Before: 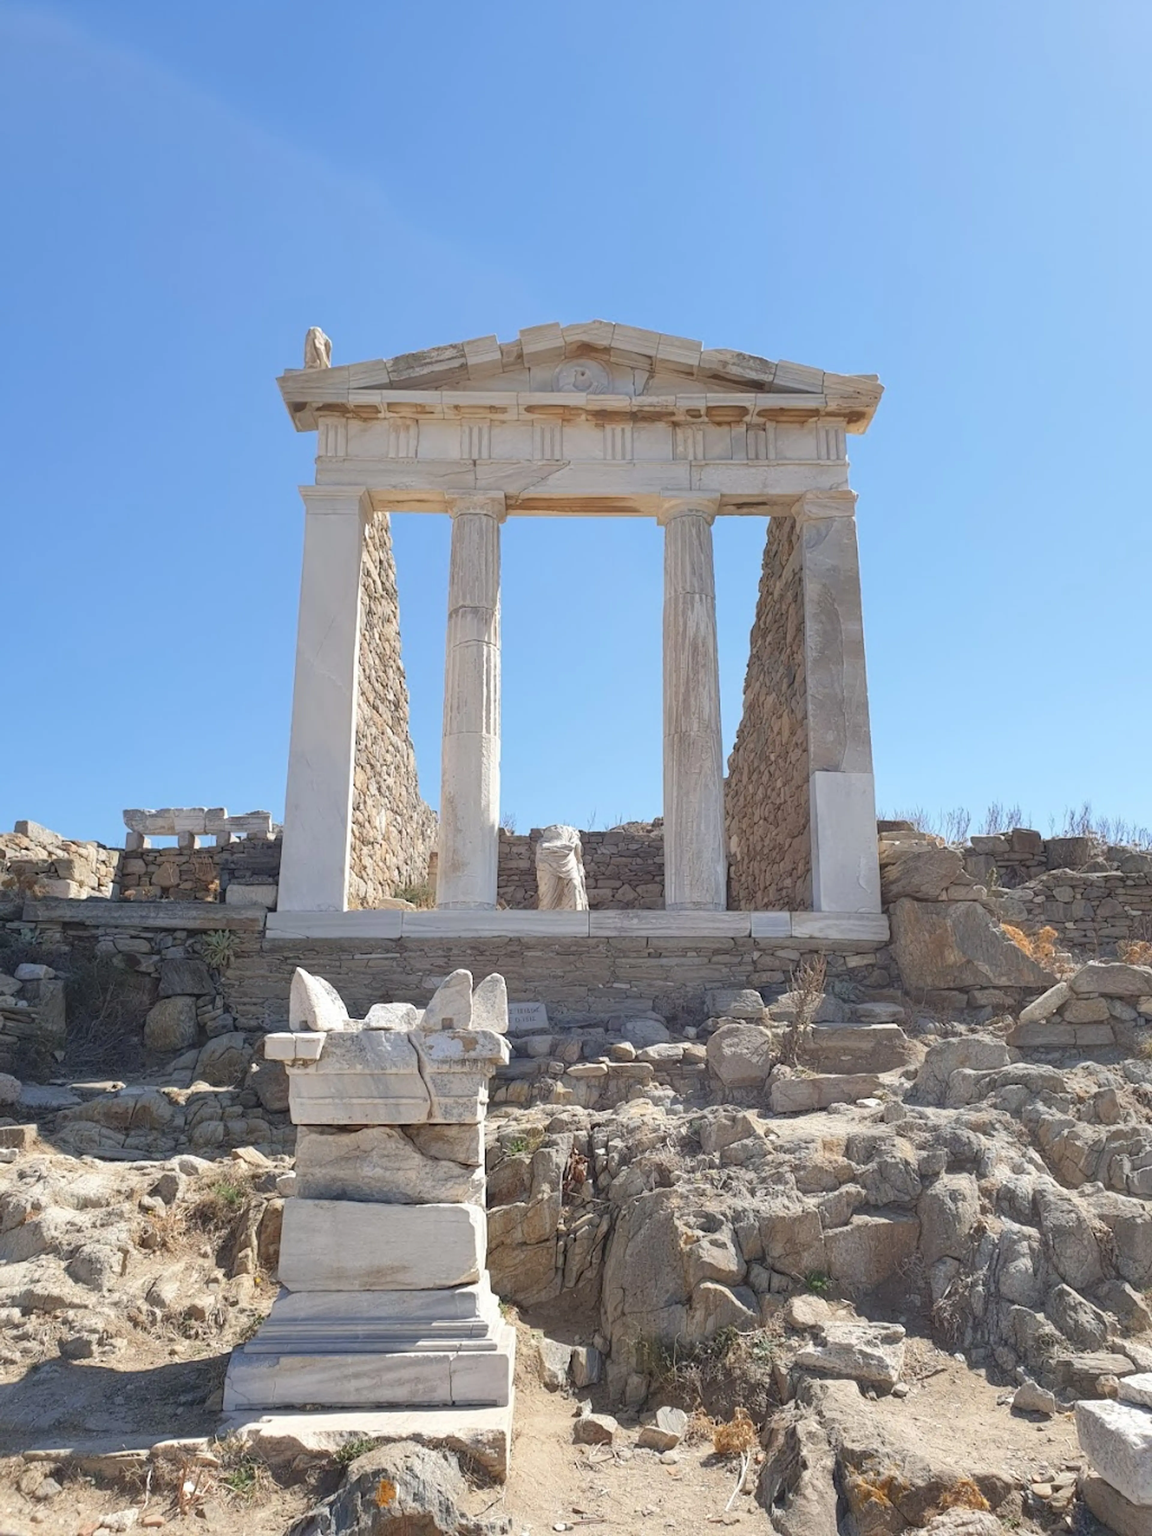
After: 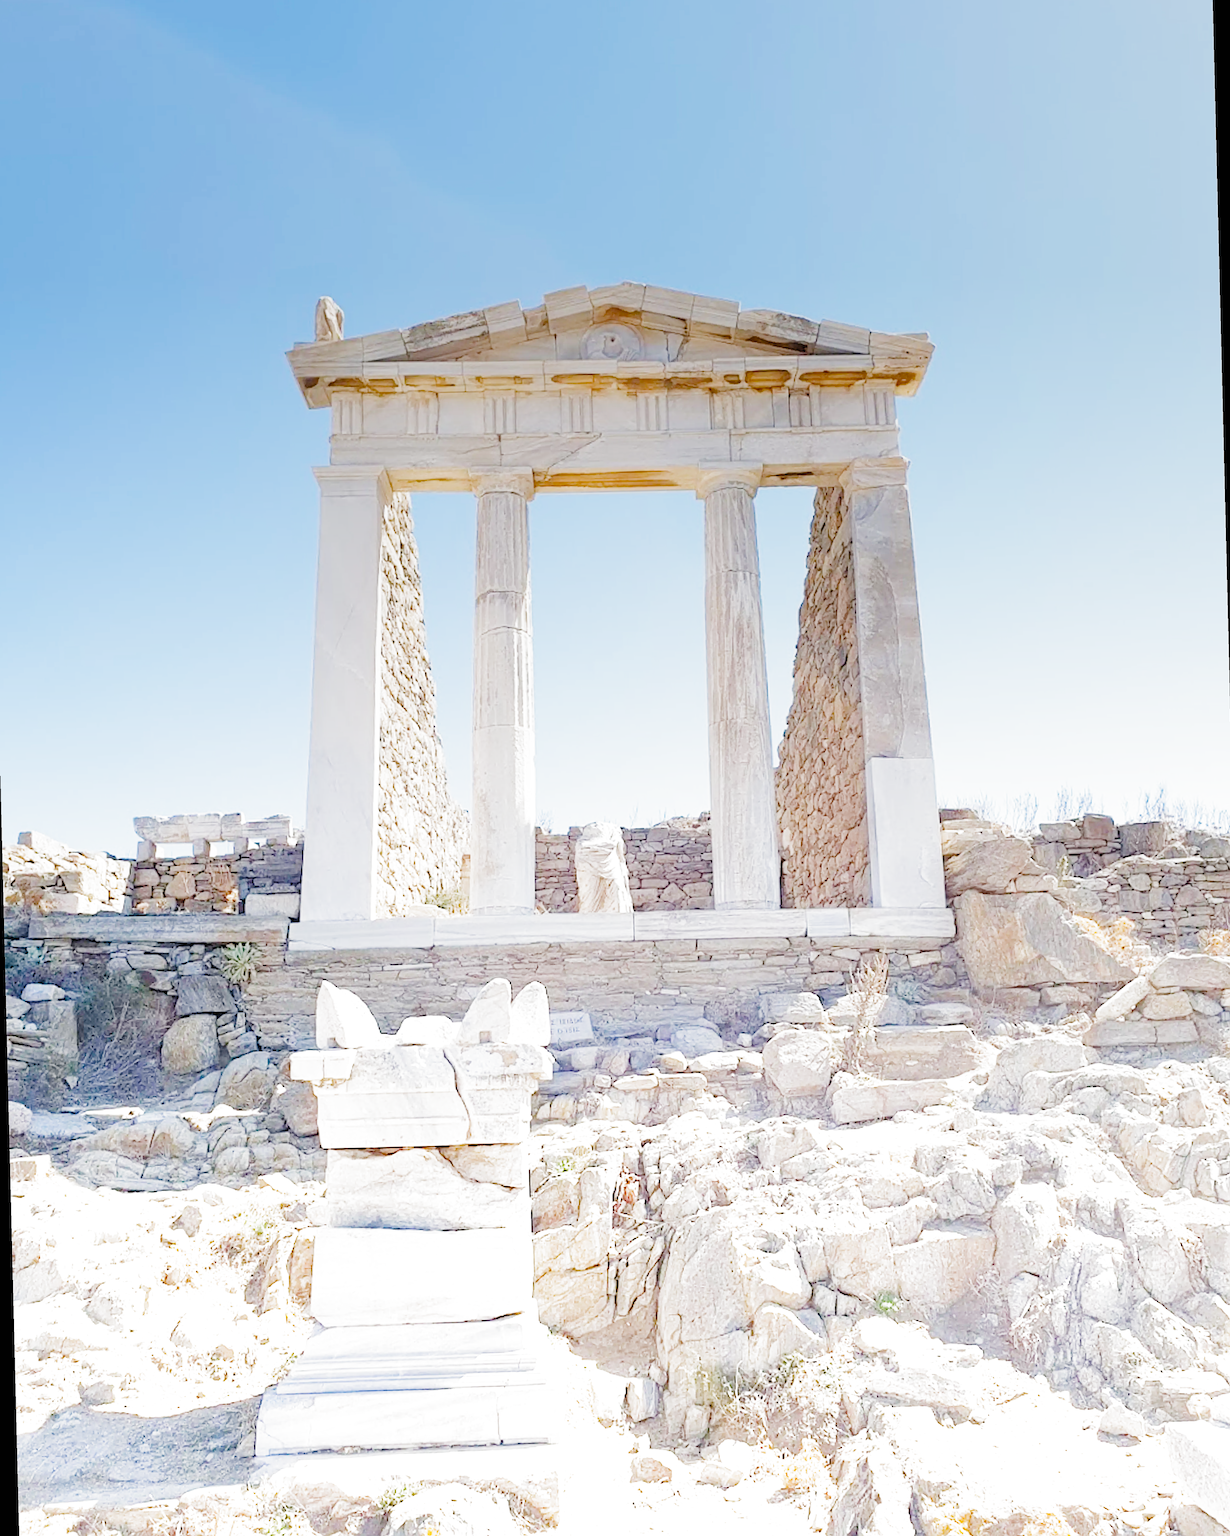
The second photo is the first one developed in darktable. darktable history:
color balance: output saturation 120%
sharpen: on, module defaults
exposure: black level correction 0, exposure 0.7 EV, compensate exposure bias true, compensate highlight preservation false
crop: top 1.049%, right 0.001%
haze removal: compatibility mode true, adaptive false
rotate and perspective: rotation -1.42°, crop left 0.016, crop right 0.984, crop top 0.035, crop bottom 0.965
graduated density: density -3.9 EV
filmic rgb: black relative exposure -2.85 EV, white relative exposure 4.56 EV, hardness 1.77, contrast 1.25, preserve chrominance no, color science v5 (2021)
